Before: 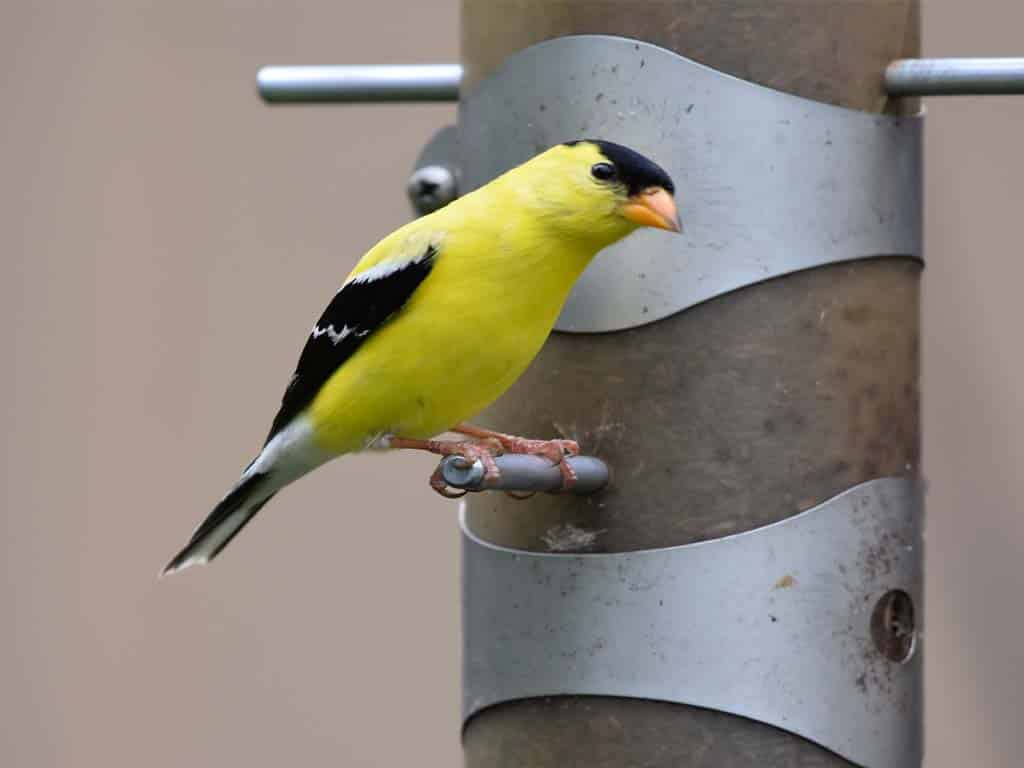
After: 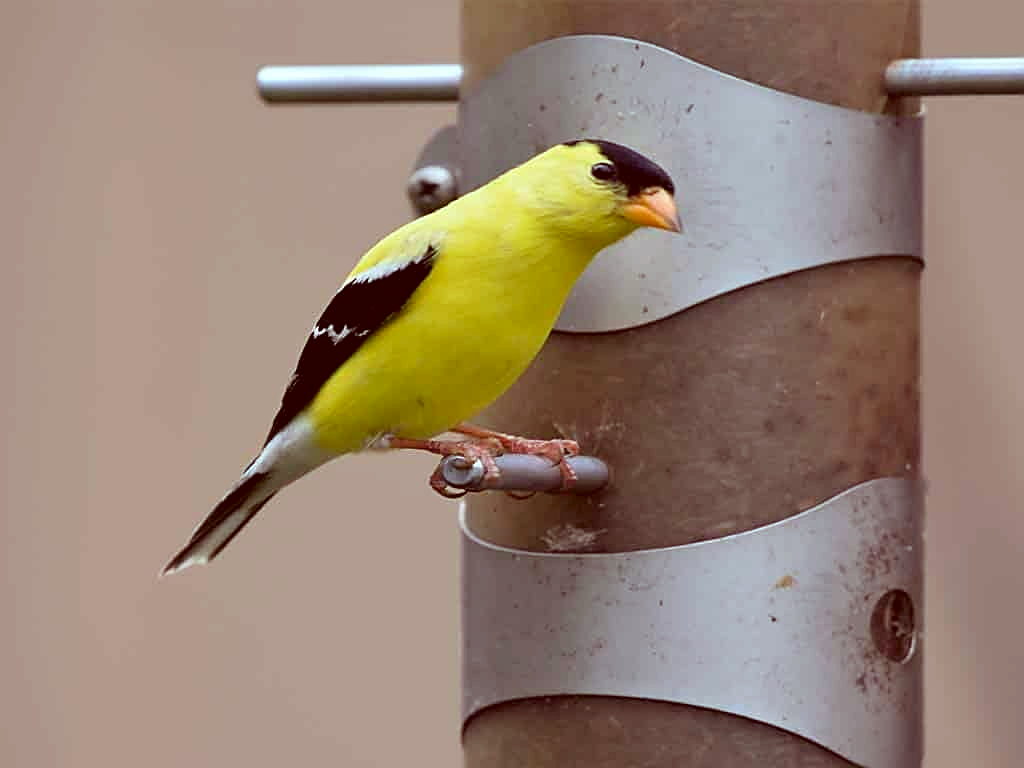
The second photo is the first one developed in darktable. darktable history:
sharpen: on, module defaults
color correction: highlights a* -7.23, highlights b* -0.161, shadows a* 20.08, shadows b* 11.73
